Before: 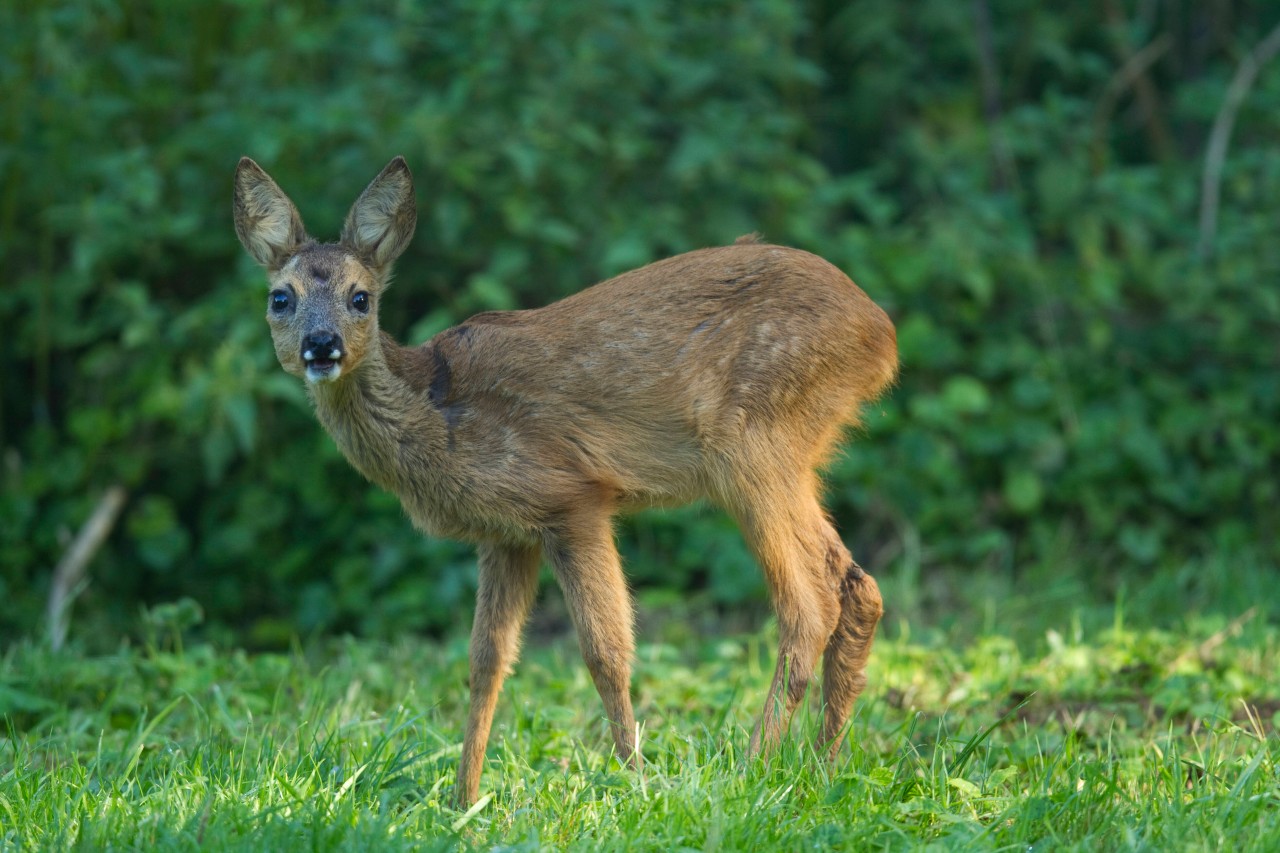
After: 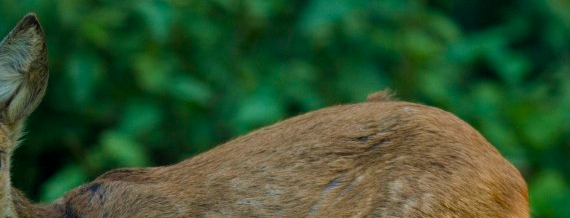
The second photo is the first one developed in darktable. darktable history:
filmic rgb: middle gray luminance 18.33%, black relative exposure -11.47 EV, white relative exposure 2.53 EV, threshold 3.02 EV, target black luminance 0%, hardness 8.47, latitude 98.94%, contrast 1.082, shadows ↔ highlights balance 0.473%, enable highlight reconstruction true
color balance rgb: global offset › luminance -0.5%, perceptual saturation grading › global saturation 20%, perceptual saturation grading › highlights -49.826%, perceptual saturation grading › shadows 25.842%
velvia: strength 30.3%
crop: left 28.823%, top 16.847%, right 26.628%, bottom 57.524%
exposure: exposure -0.249 EV, compensate highlight preservation false
shadows and highlights: radius 336.21, shadows 28.3, soften with gaussian
